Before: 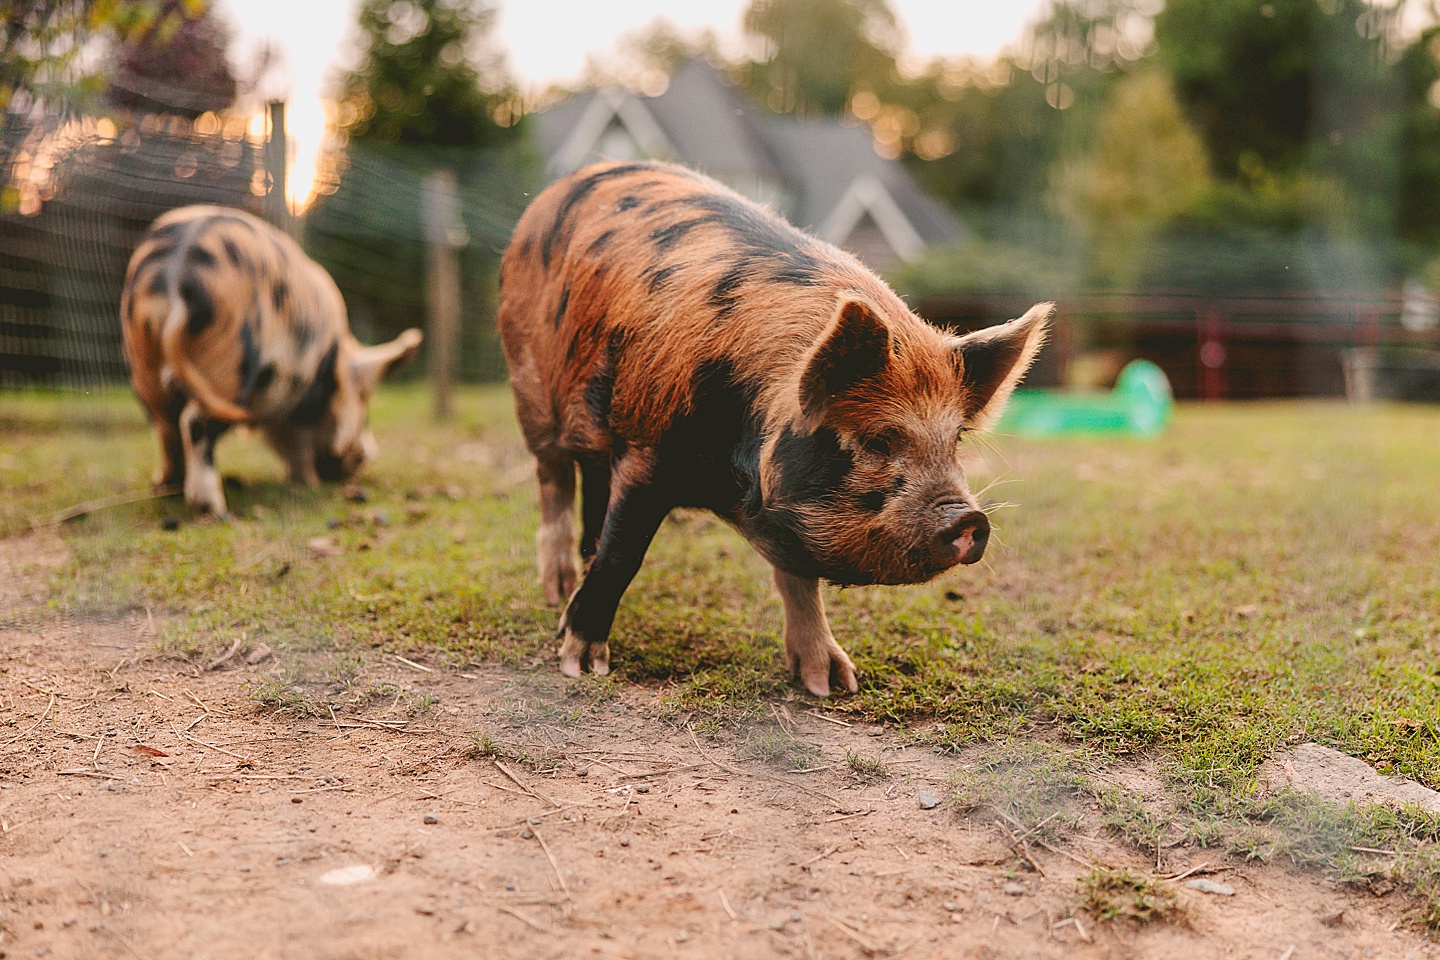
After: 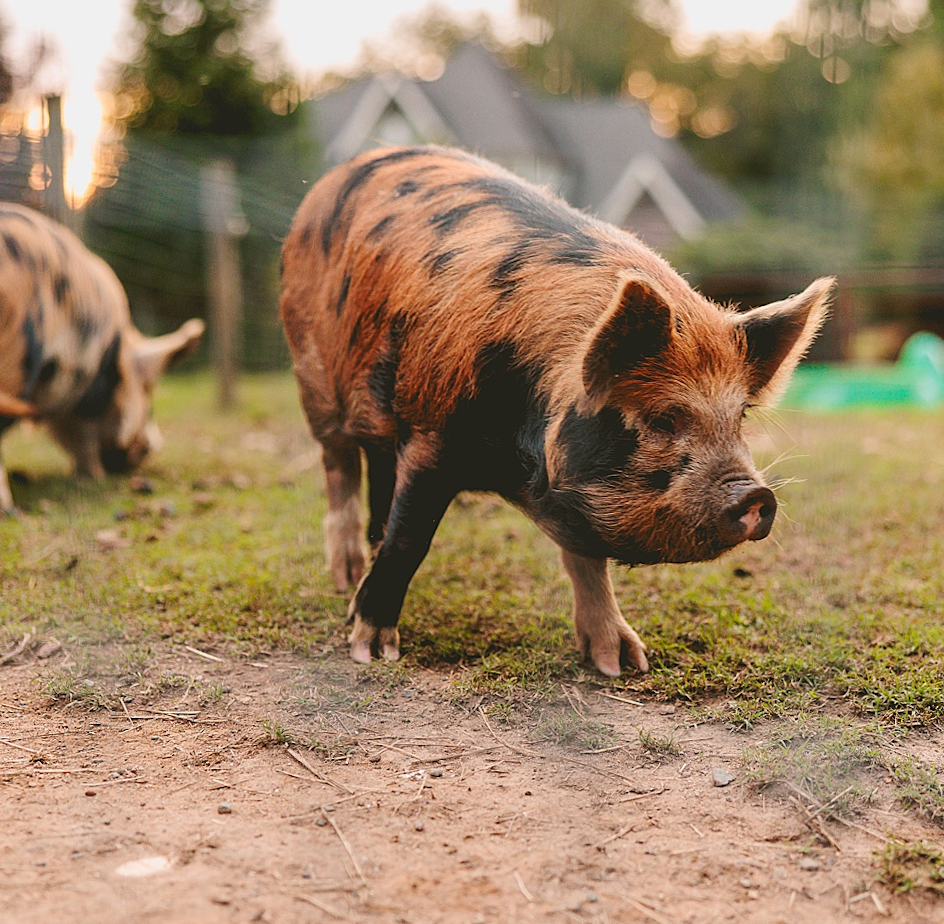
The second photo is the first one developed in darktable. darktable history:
crop and rotate: left 14.385%, right 18.948%
rotate and perspective: rotation -1.42°, crop left 0.016, crop right 0.984, crop top 0.035, crop bottom 0.965
